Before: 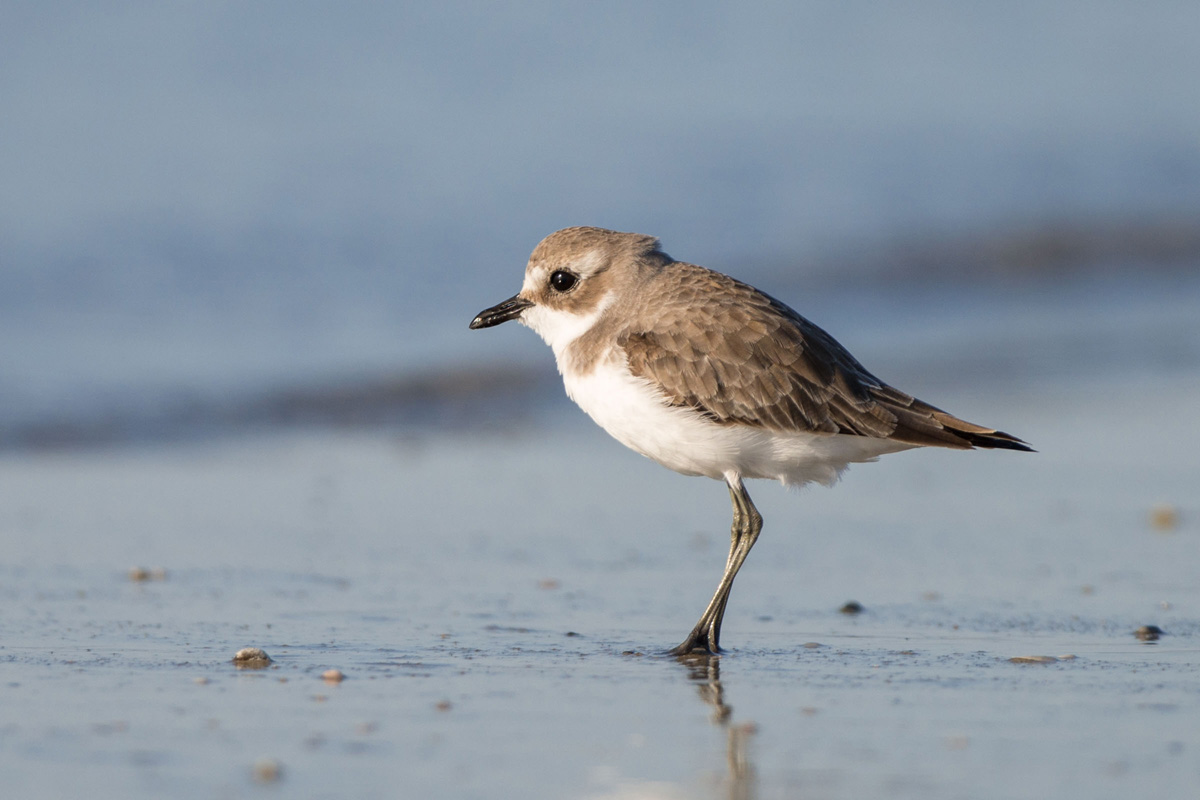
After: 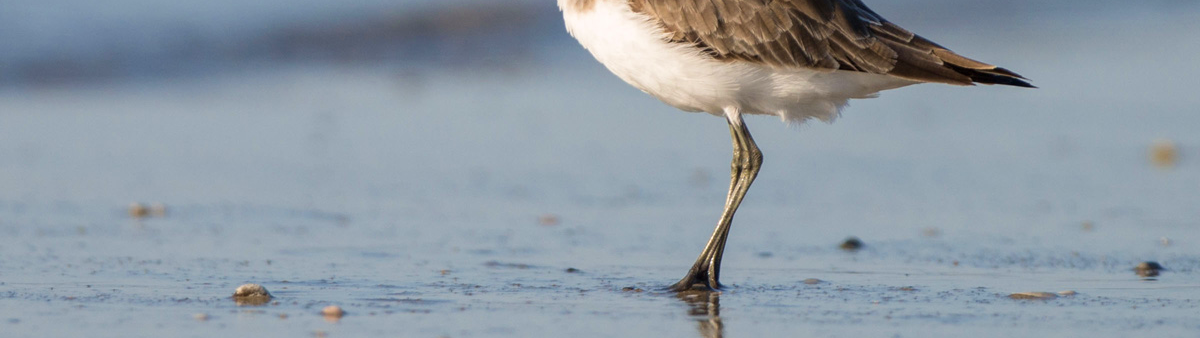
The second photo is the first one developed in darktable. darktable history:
crop: top 45.534%, bottom 12.126%
velvia: on, module defaults
